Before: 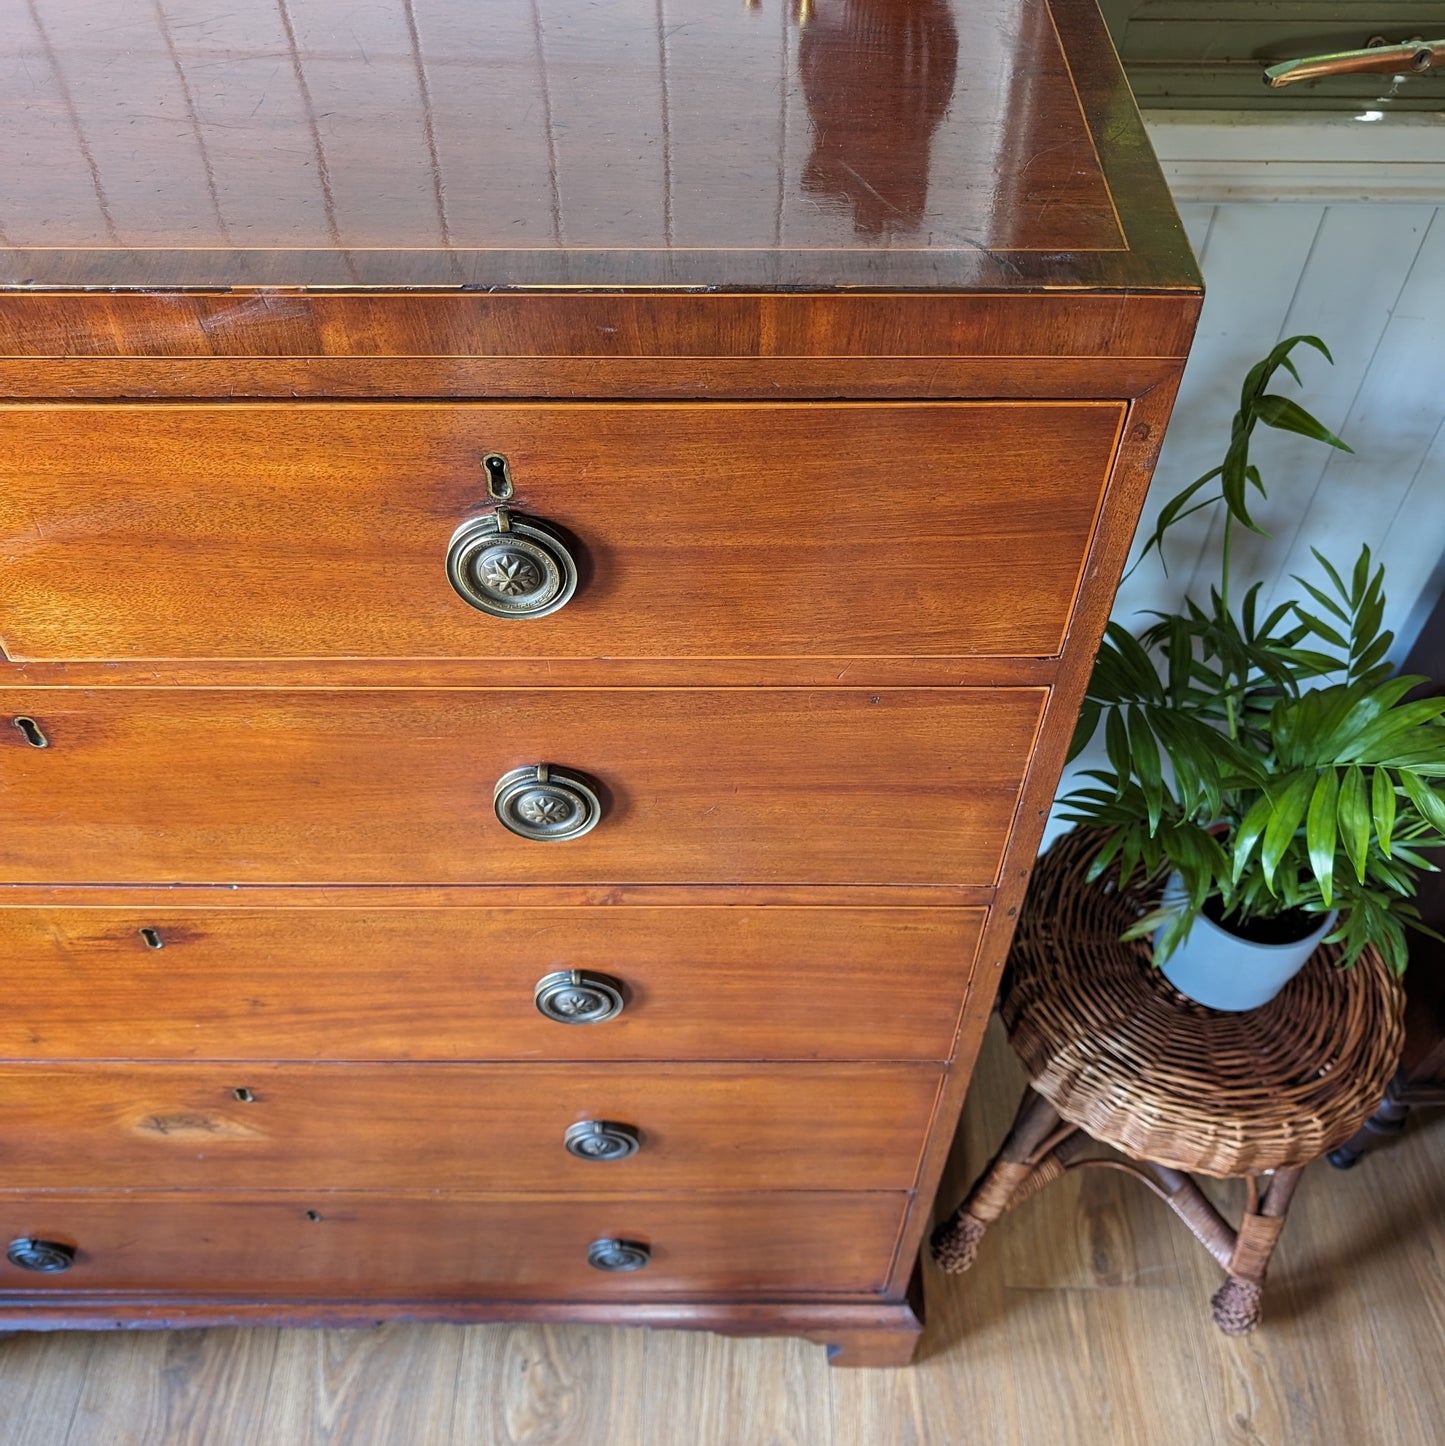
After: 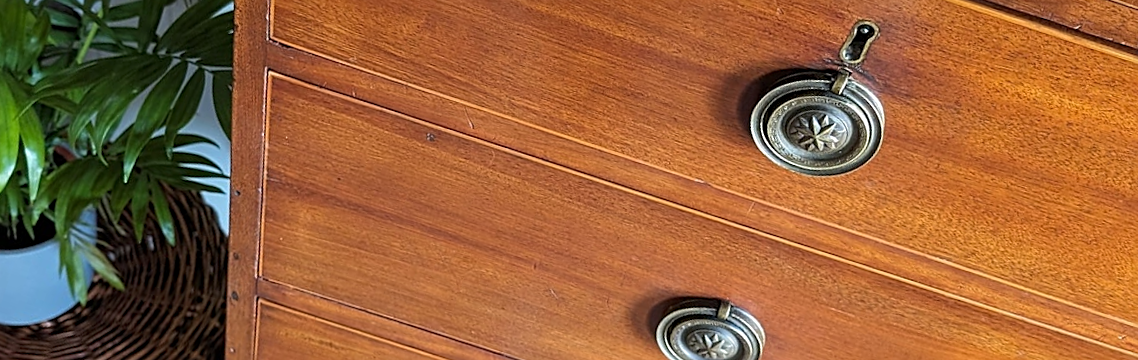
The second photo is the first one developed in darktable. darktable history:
rotate and perspective: rotation -2°, crop left 0.022, crop right 0.978, crop top 0.049, crop bottom 0.951
crop and rotate: angle 16.12°, top 30.835%, bottom 35.653%
sharpen: on, module defaults
